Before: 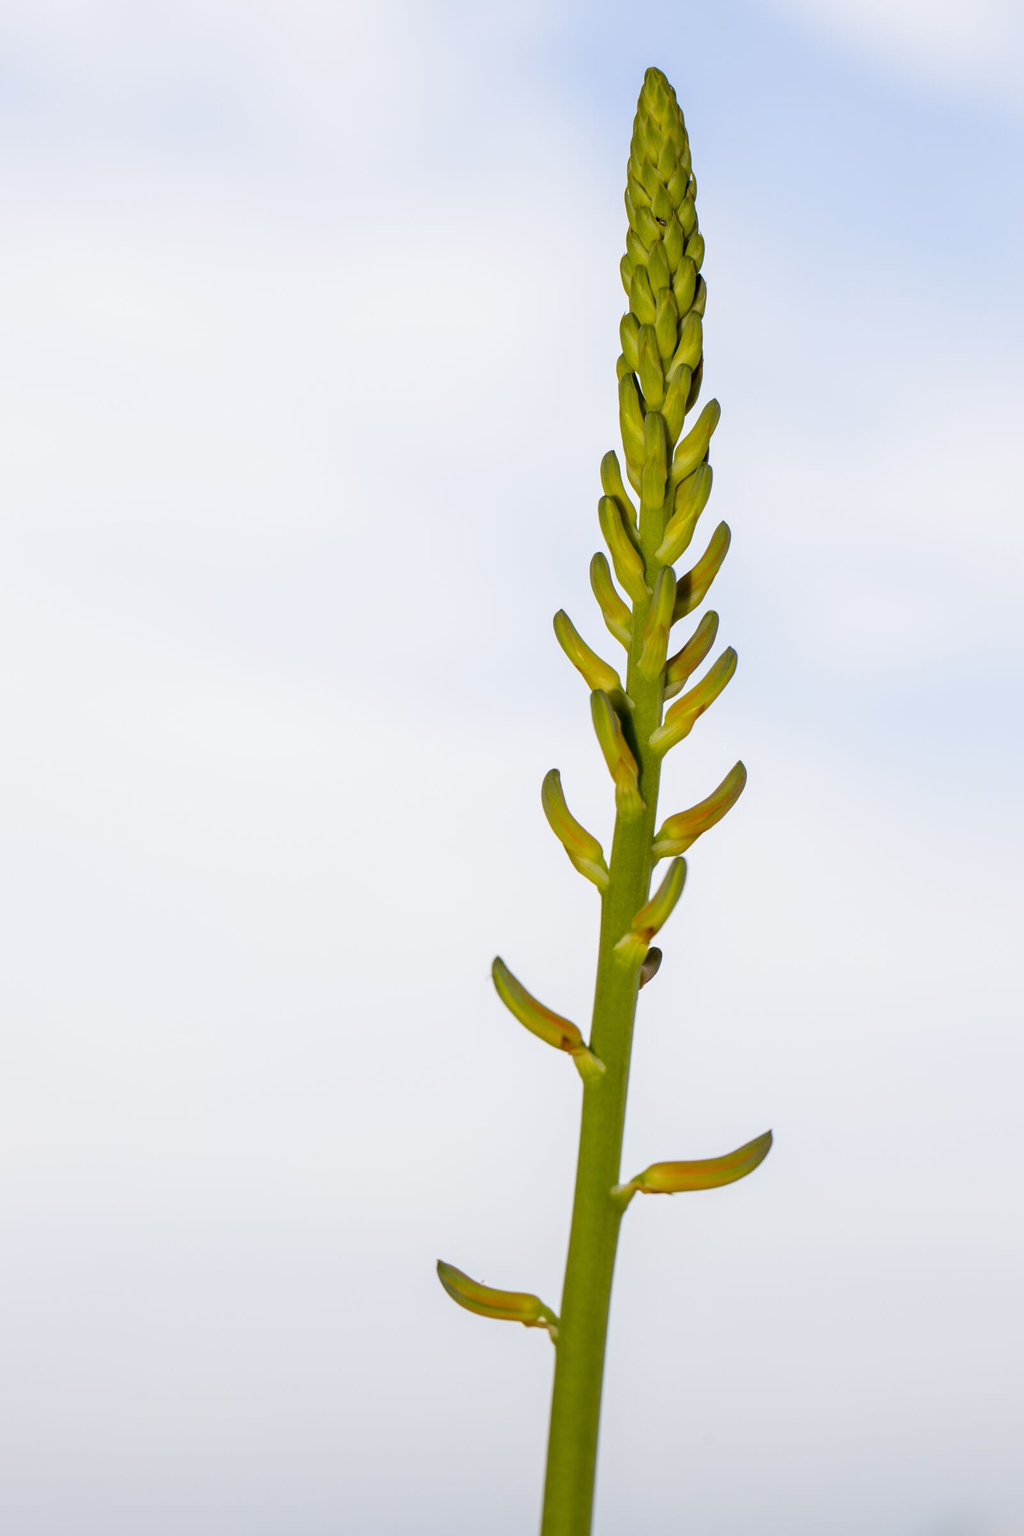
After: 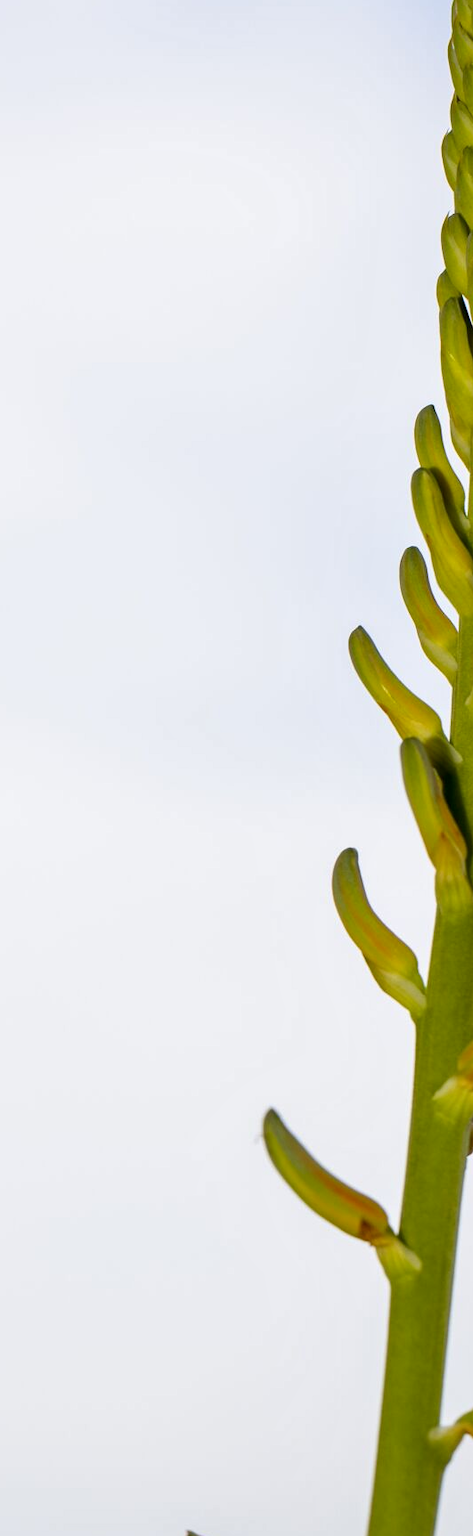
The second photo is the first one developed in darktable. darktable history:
crop and rotate: left 29.664%, top 10.406%, right 37.062%, bottom 17.698%
exposure: black level correction 0.001, compensate highlight preservation false
local contrast: mode bilateral grid, contrast 19, coarseness 50, detail 132%, midtone range 0.2
